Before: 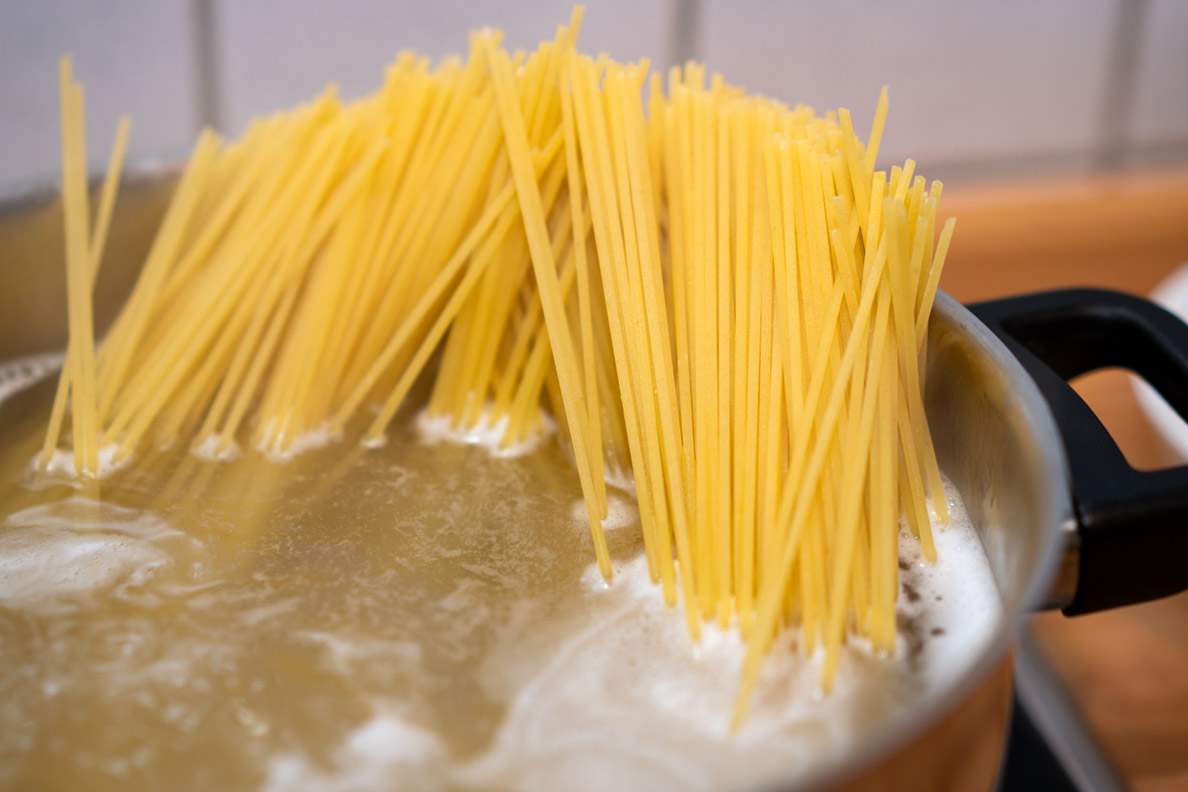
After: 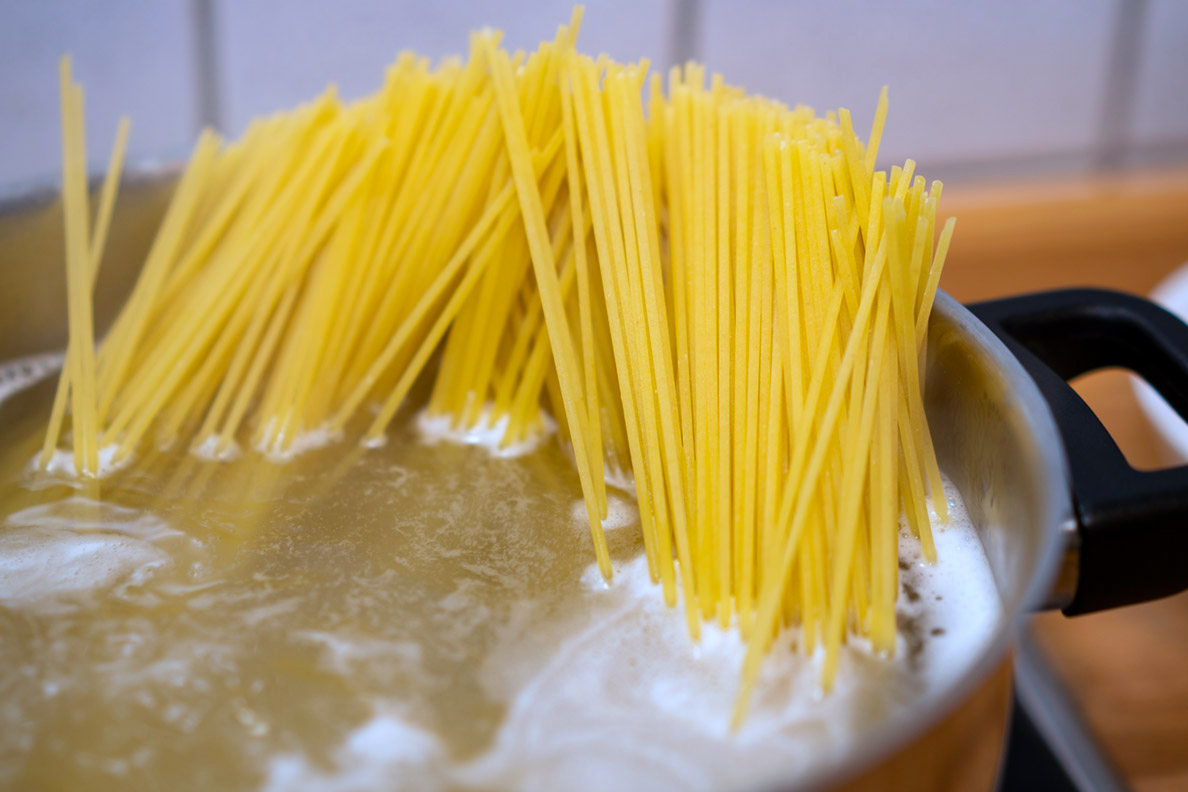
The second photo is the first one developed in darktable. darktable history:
color balance rgb: perceptual saturation grading › global saturation 10%, global vibrance 10%
white balance: red 0.926, green 1.003, blue 1.133
